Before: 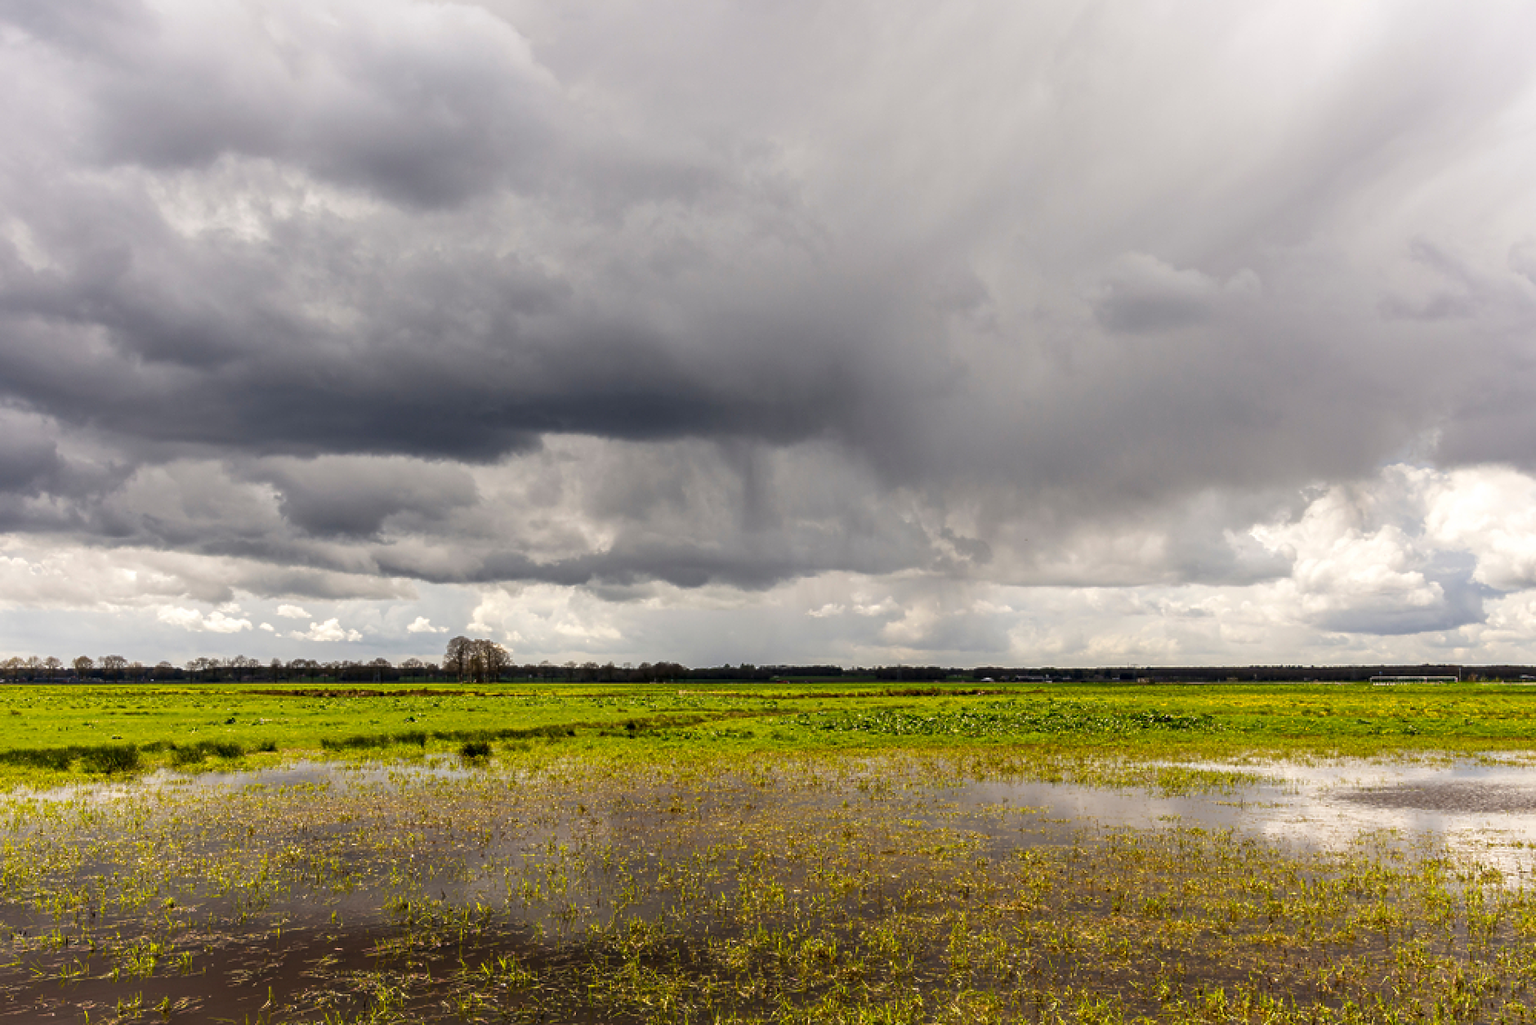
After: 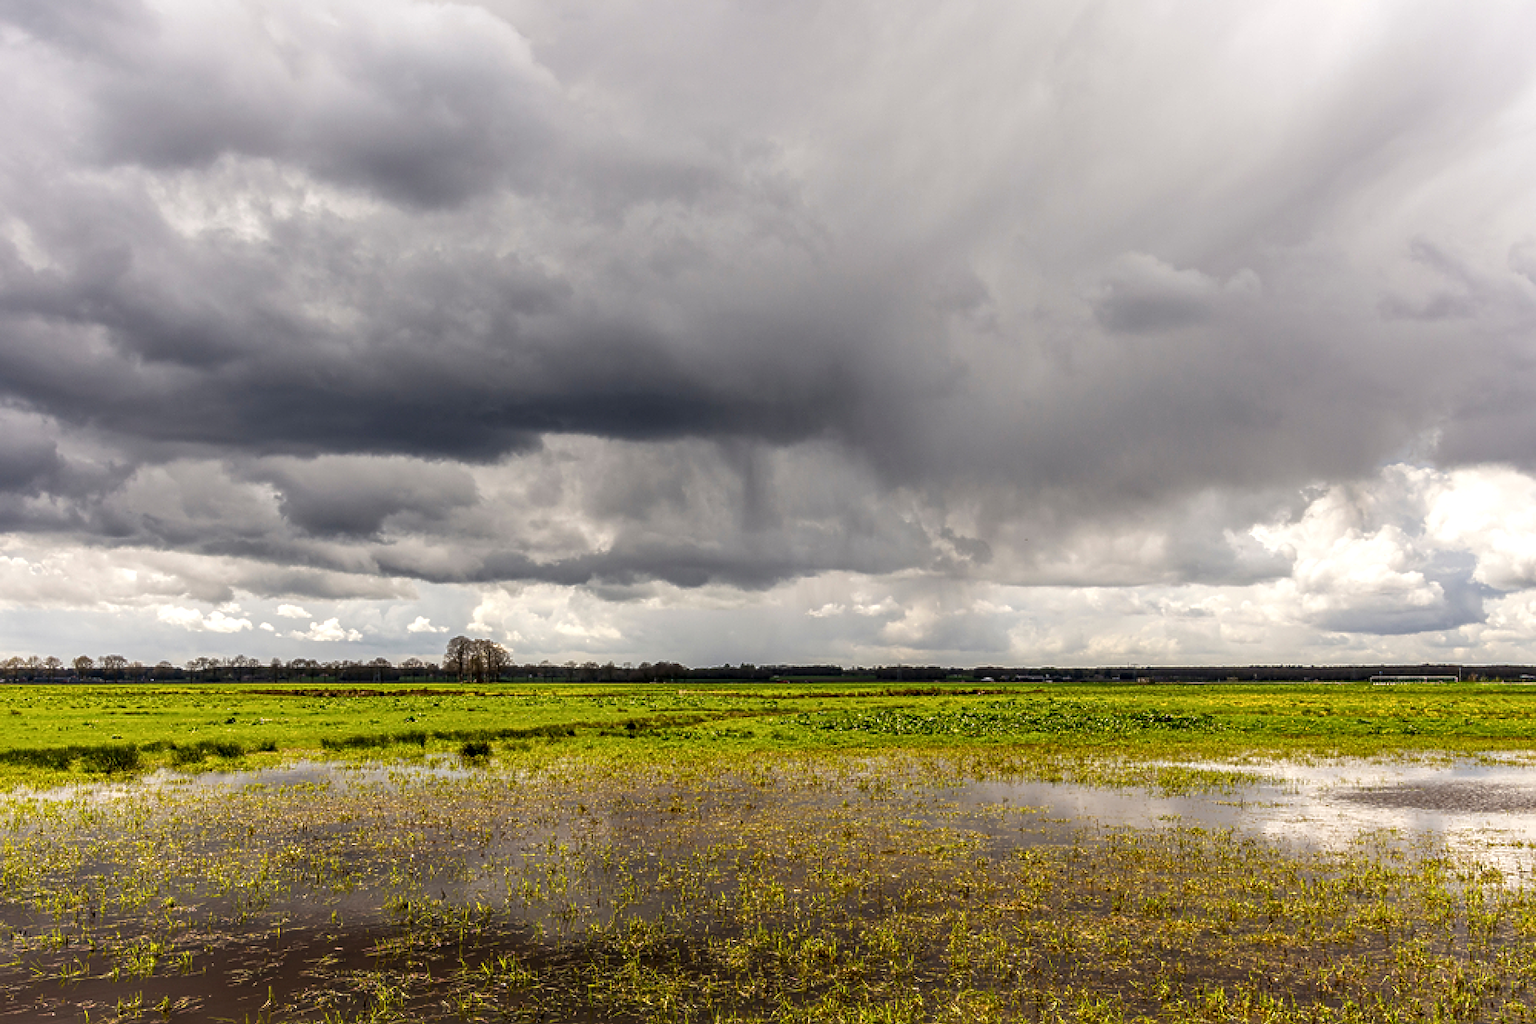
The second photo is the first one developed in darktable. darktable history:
local contrast: on, module defaults
sharpen: amount 0.2
